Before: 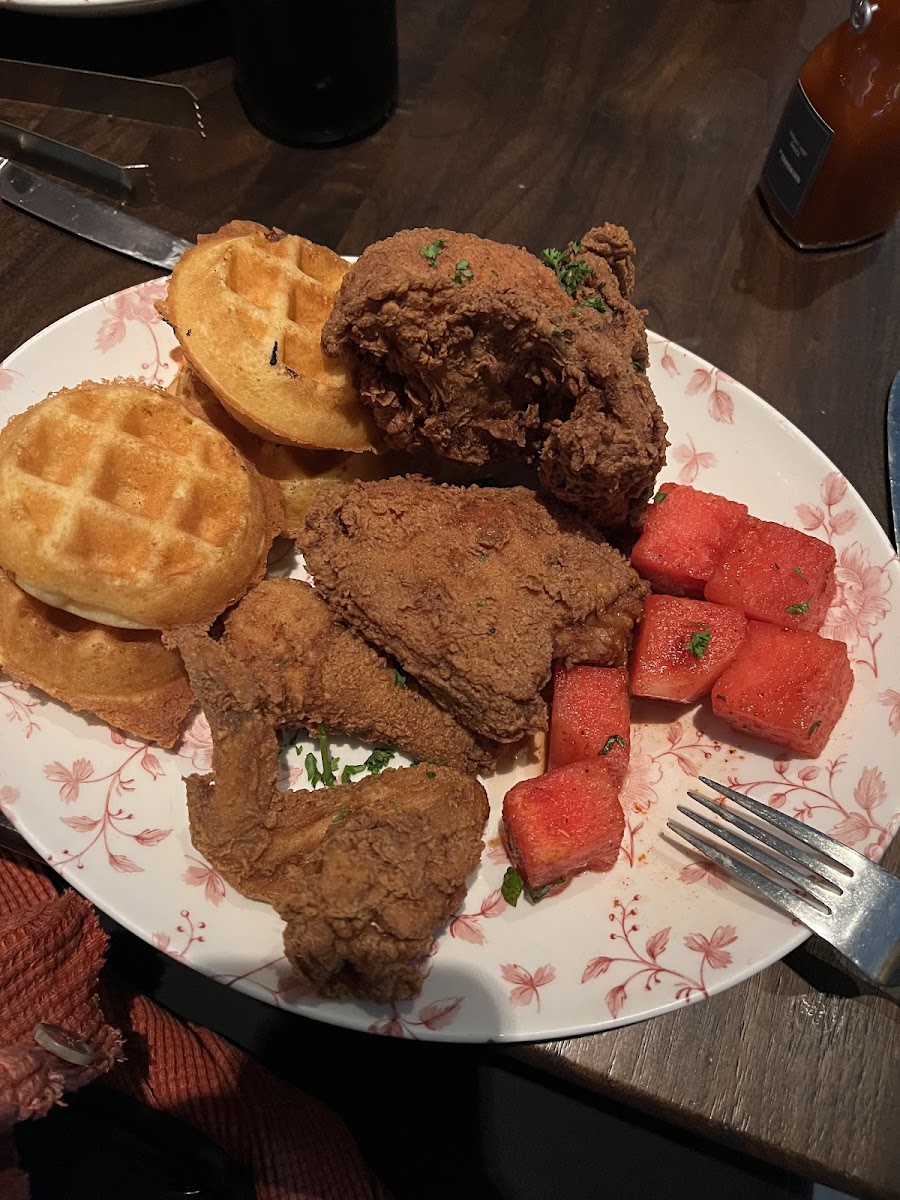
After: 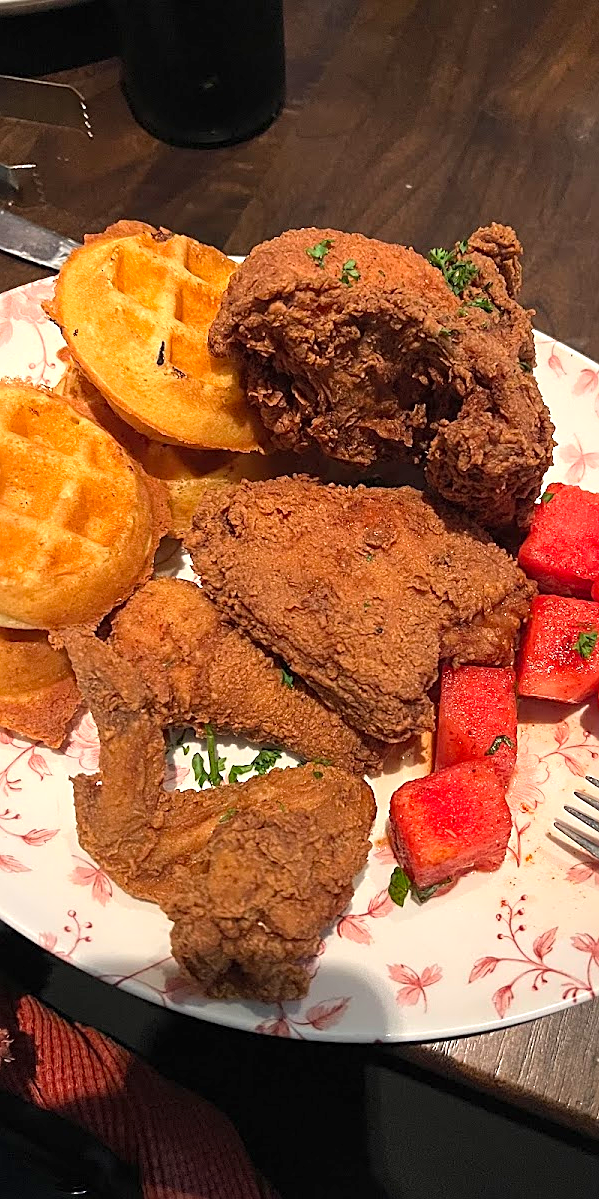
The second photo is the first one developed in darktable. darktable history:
crop and rotate: left 12.604%, right 20.803%
sharpen: on, module defaults
contrast brightness saturation: contrast 0.075, brightness 0.082, saturation 0.182
exposure: exposure 0.509 EV, compensate highlight preservation false
